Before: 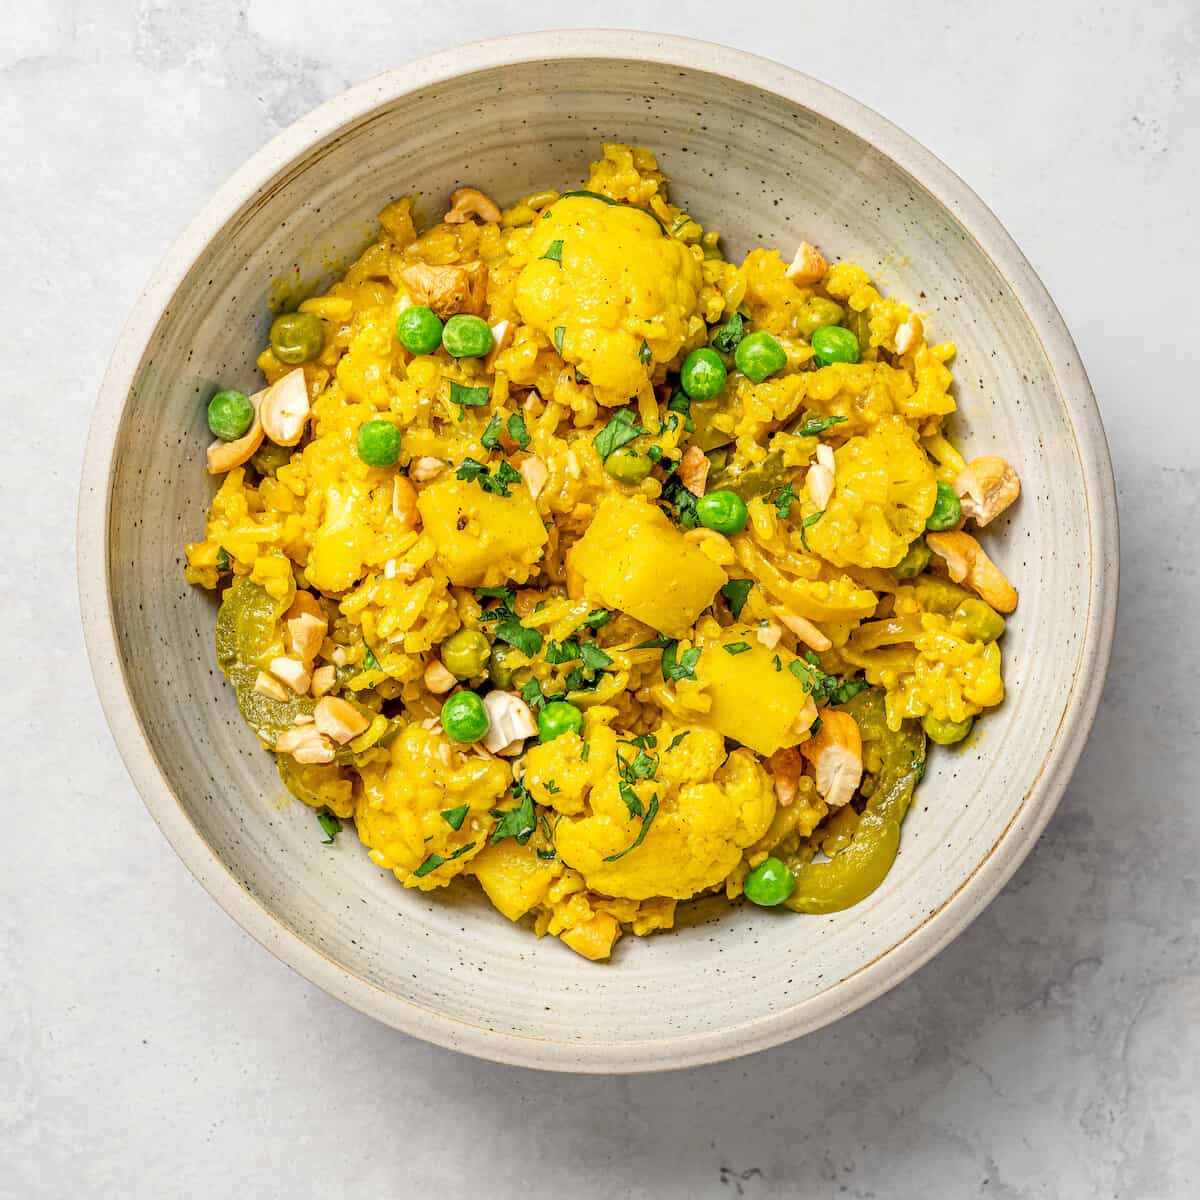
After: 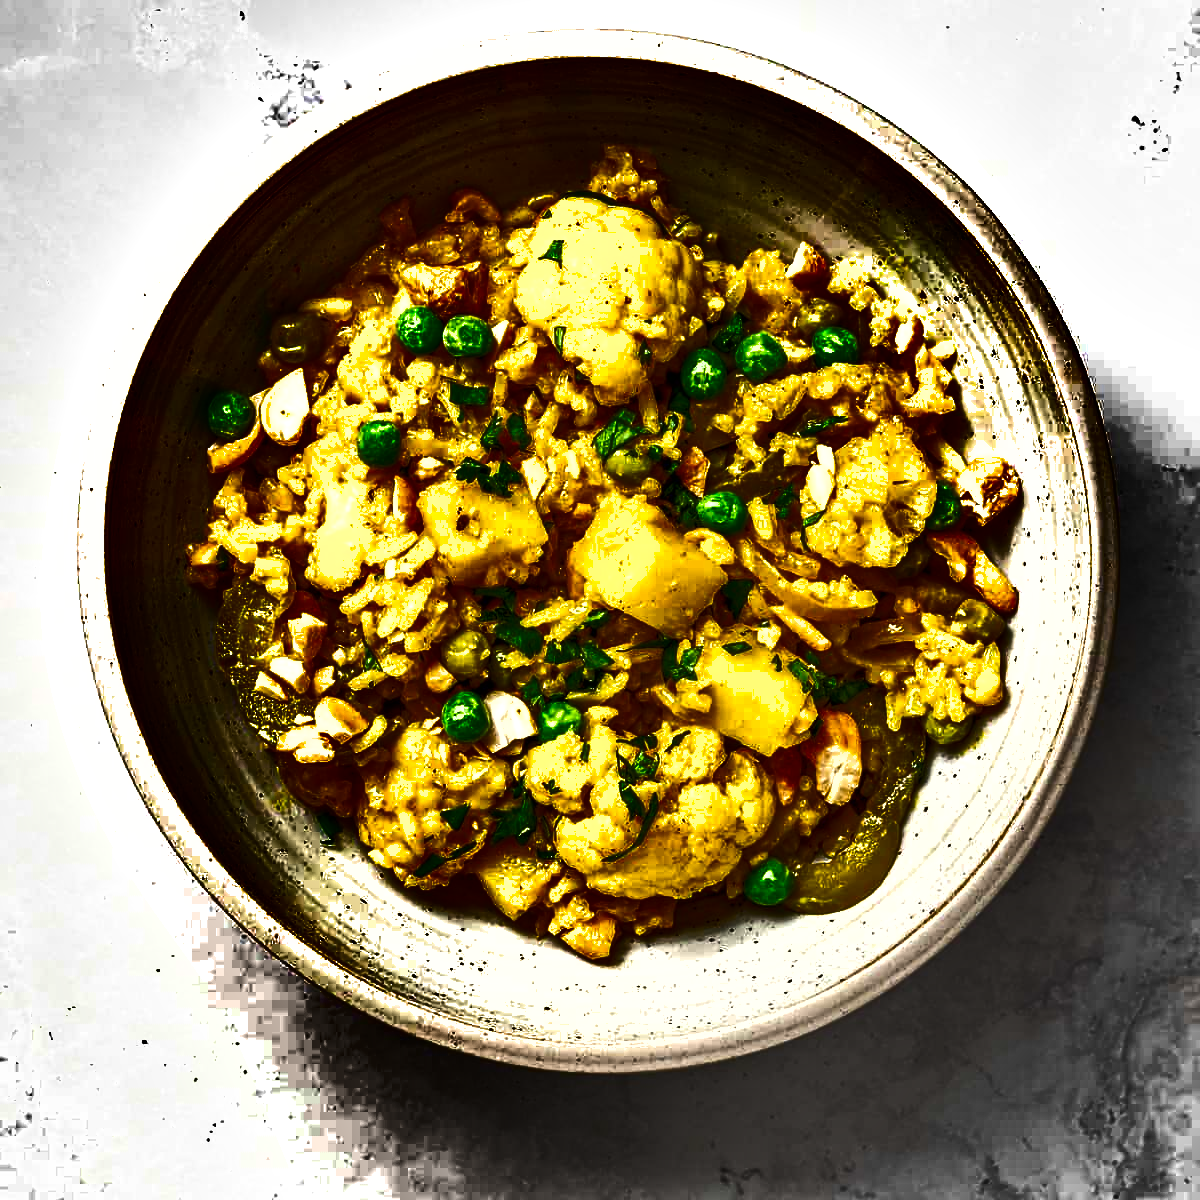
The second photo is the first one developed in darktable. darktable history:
shadows and highlights: radius 123.74, shadows 98.61, white point adjustment -2.92, highlights -98.45, soften with gaussian
tone equalizer: -8 EV -0.735 EV, -7 EV -0.673 EV, -6 EV -0.637 EV, -5 EV -0.389 EV, -3 EV 0.374 EV, -2 EV 0.6 EV, -1 EV 0.684 EV, +0 EV 0.733 EV, edges refinement/feathering 500, mask exposure compensation -1.57 EV, preserve details no
